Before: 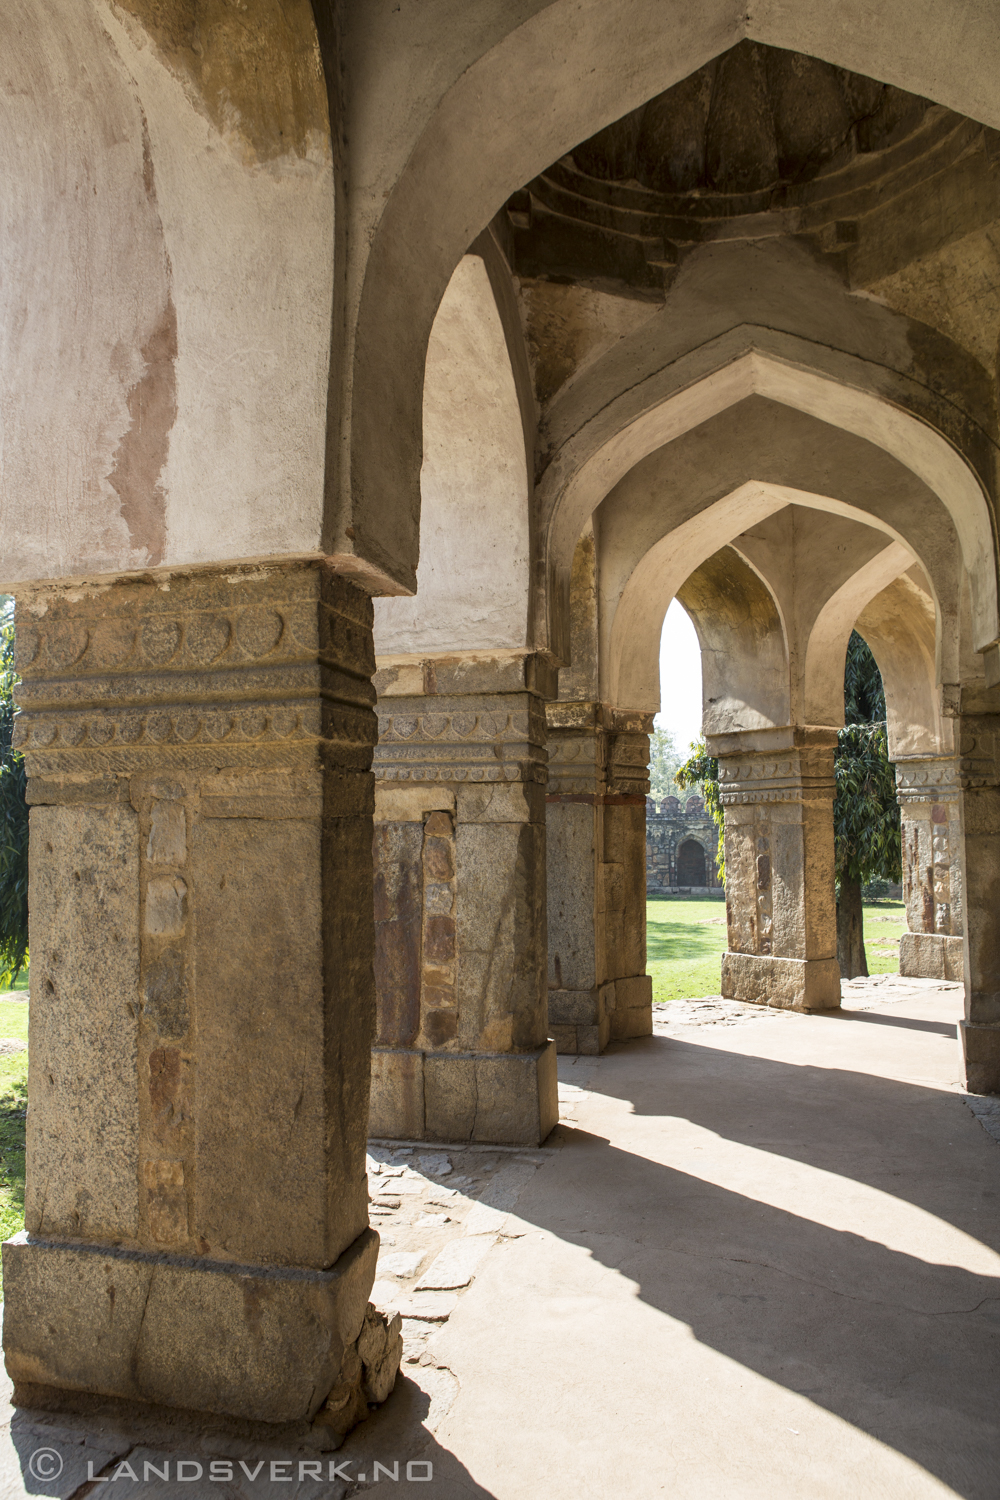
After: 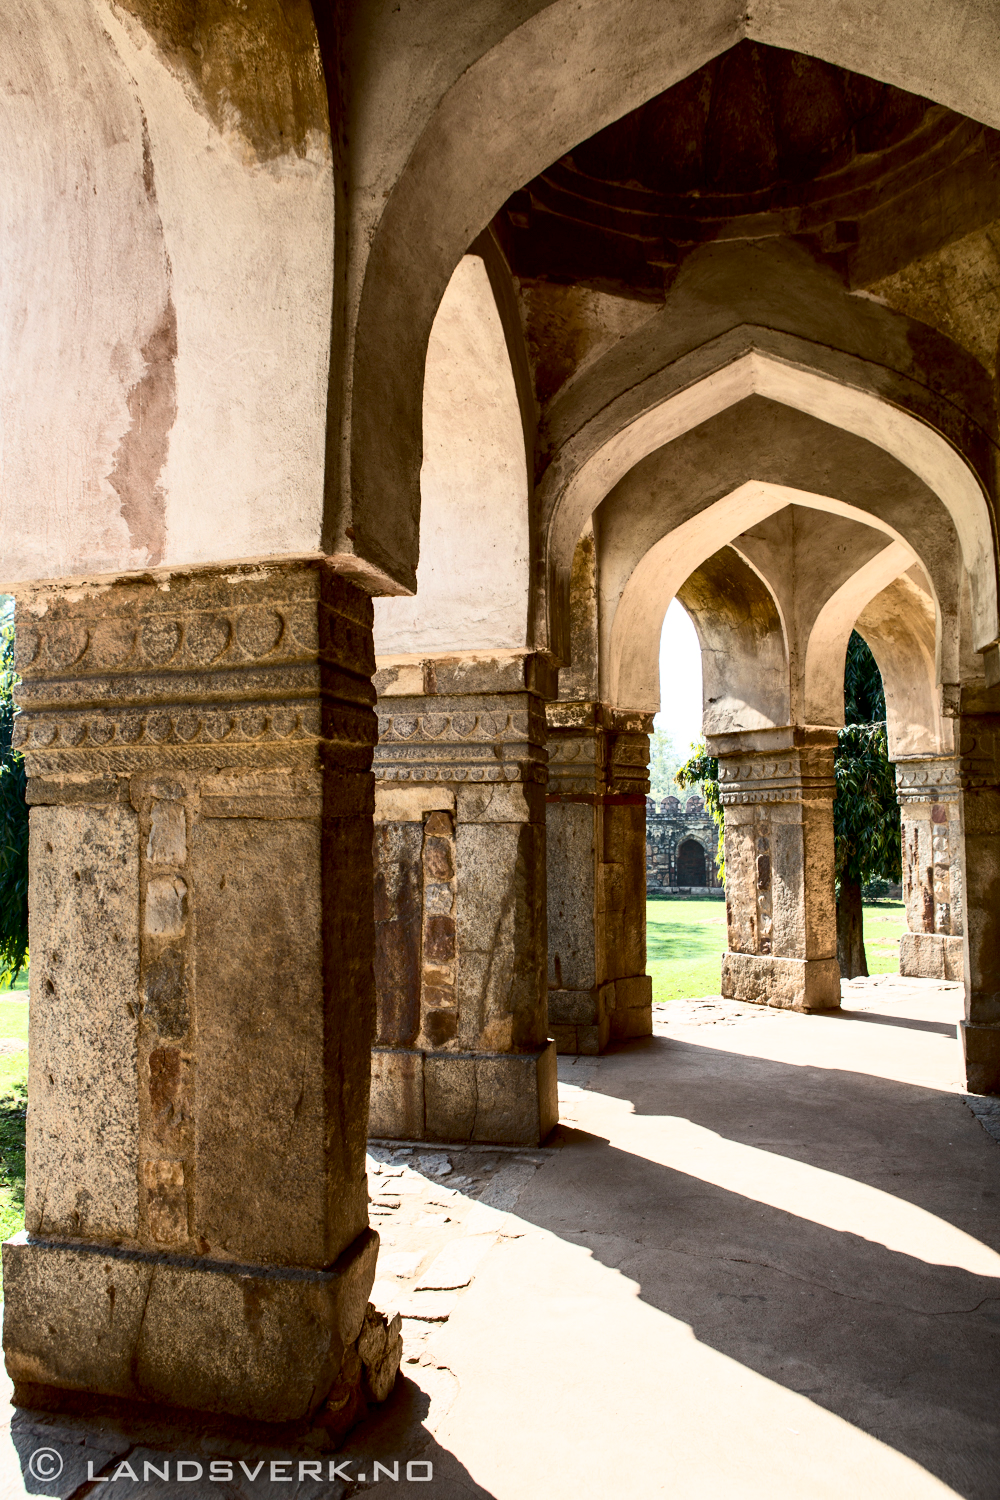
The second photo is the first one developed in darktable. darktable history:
exposure: black level correction 0.012, compensate highlight preservation false
contrast brightness saturation: contrast 0.39, brightness 0.1
